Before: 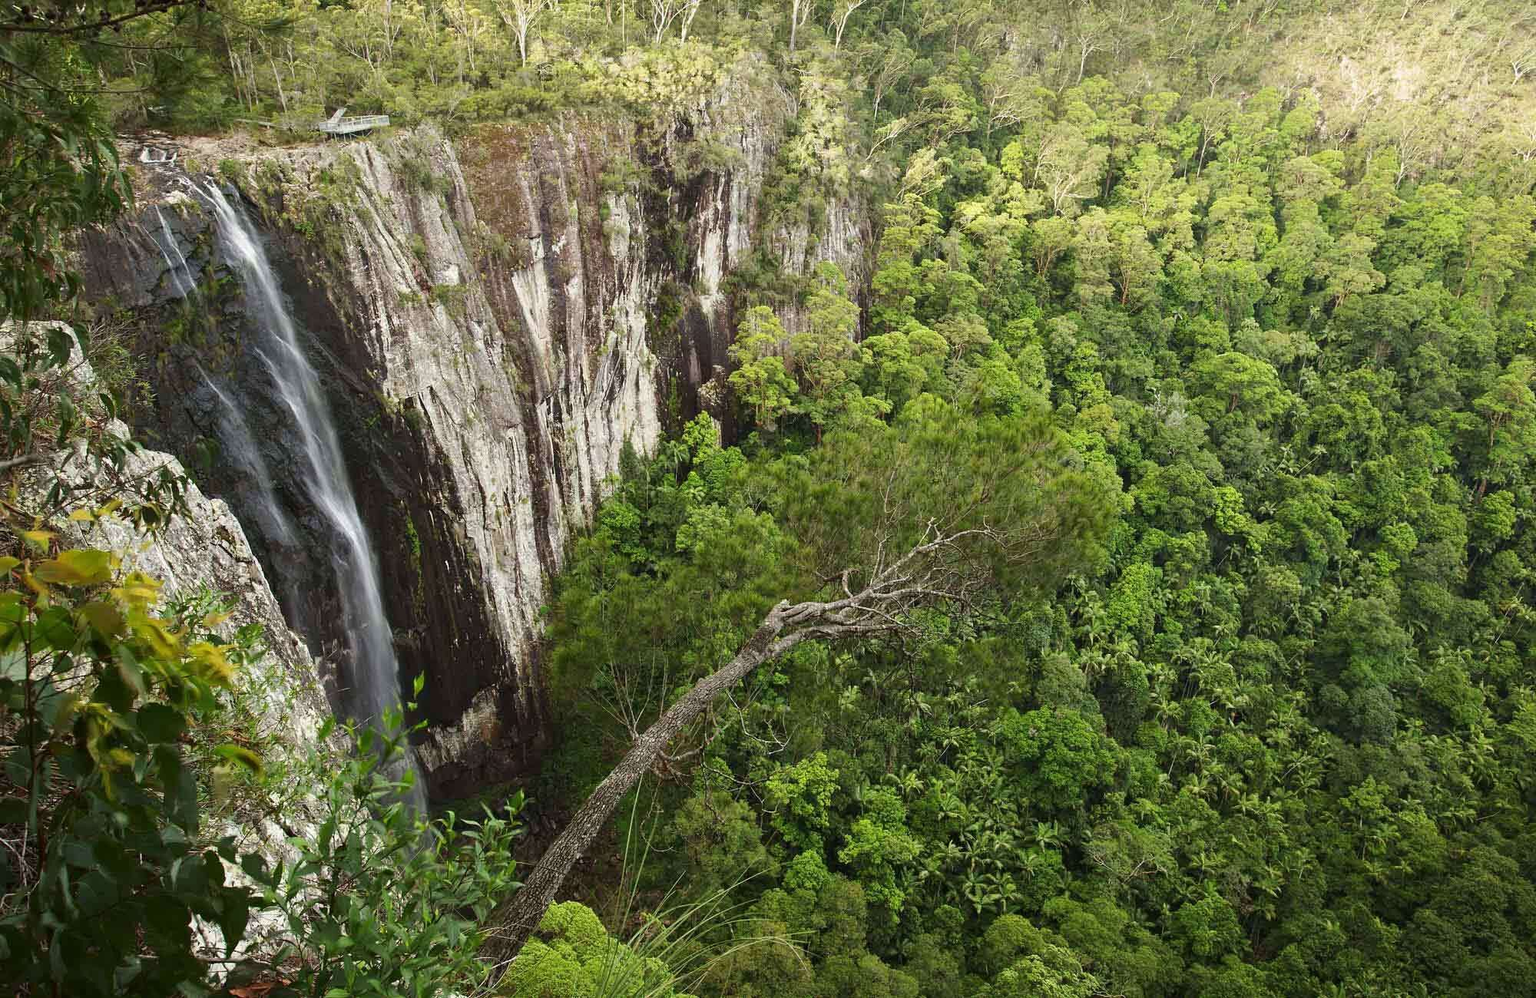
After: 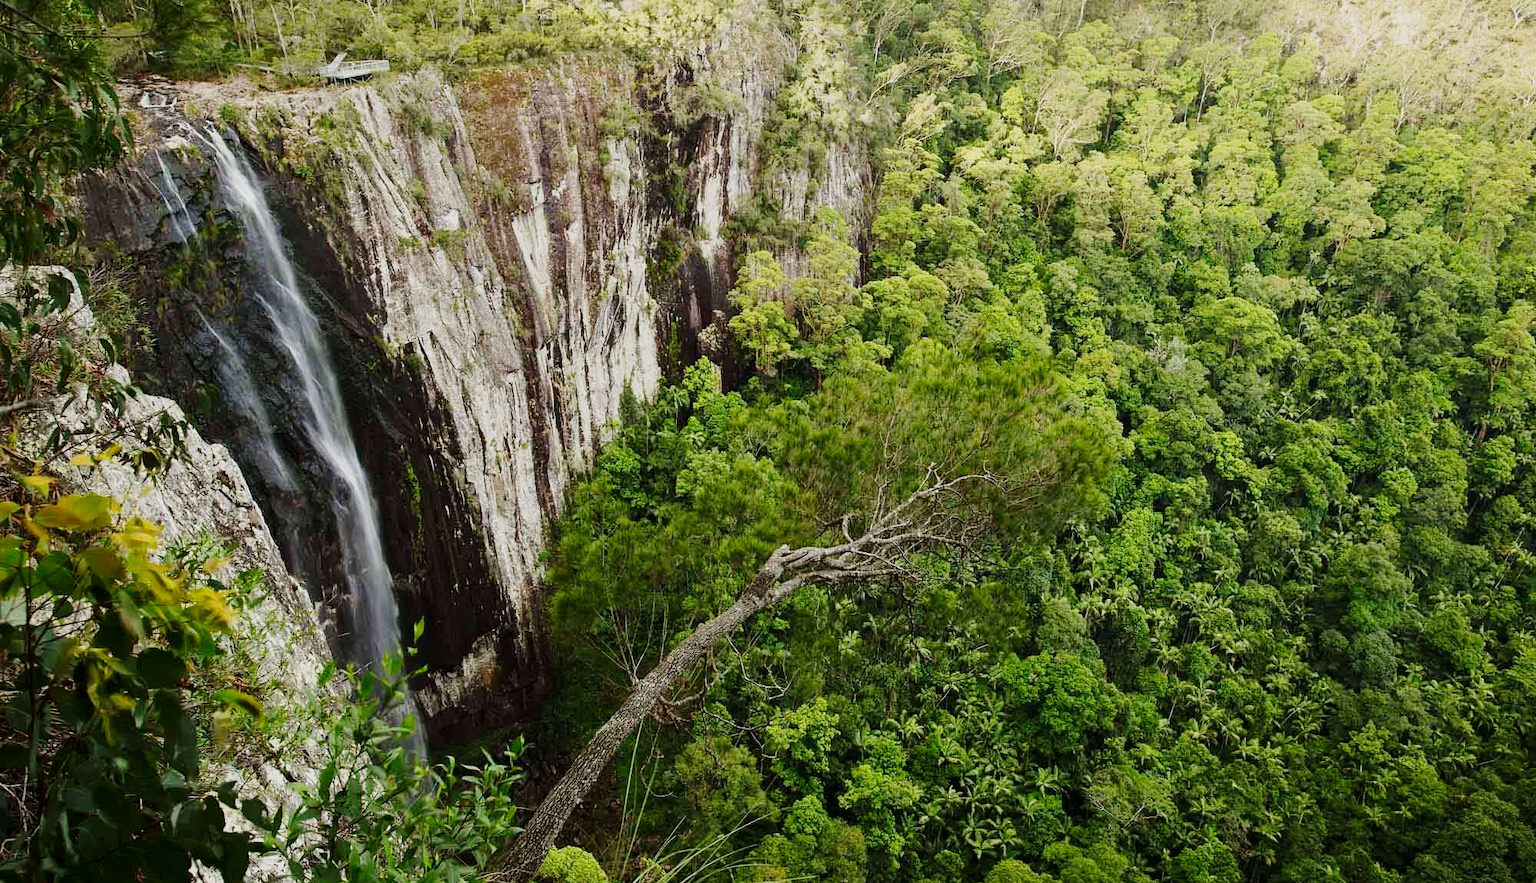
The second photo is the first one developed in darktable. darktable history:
tone curve: curves: ch0 [(0, 0) (0.049, 0.01) (0.154, 0.081) (0.491, 0.519) (0.748, 0.765) (1, 0.919)]; ch1 [(0, 0) (0.172, 0.123) (0.317, 0.272) (0.401, 0.422) (0.499, 0.497) (0.531, 0.54) (0.615, 0.603) (0.741, 0.783) (1, 1)]; ch2 [(0, 0) (0.411, 0.424) (0.483, 0.478) (0.544, 0.56) (0.686, 0.638) (1, 1)], preserve colors none
crop and rotate: top 5.561%, bottom 5.947%
